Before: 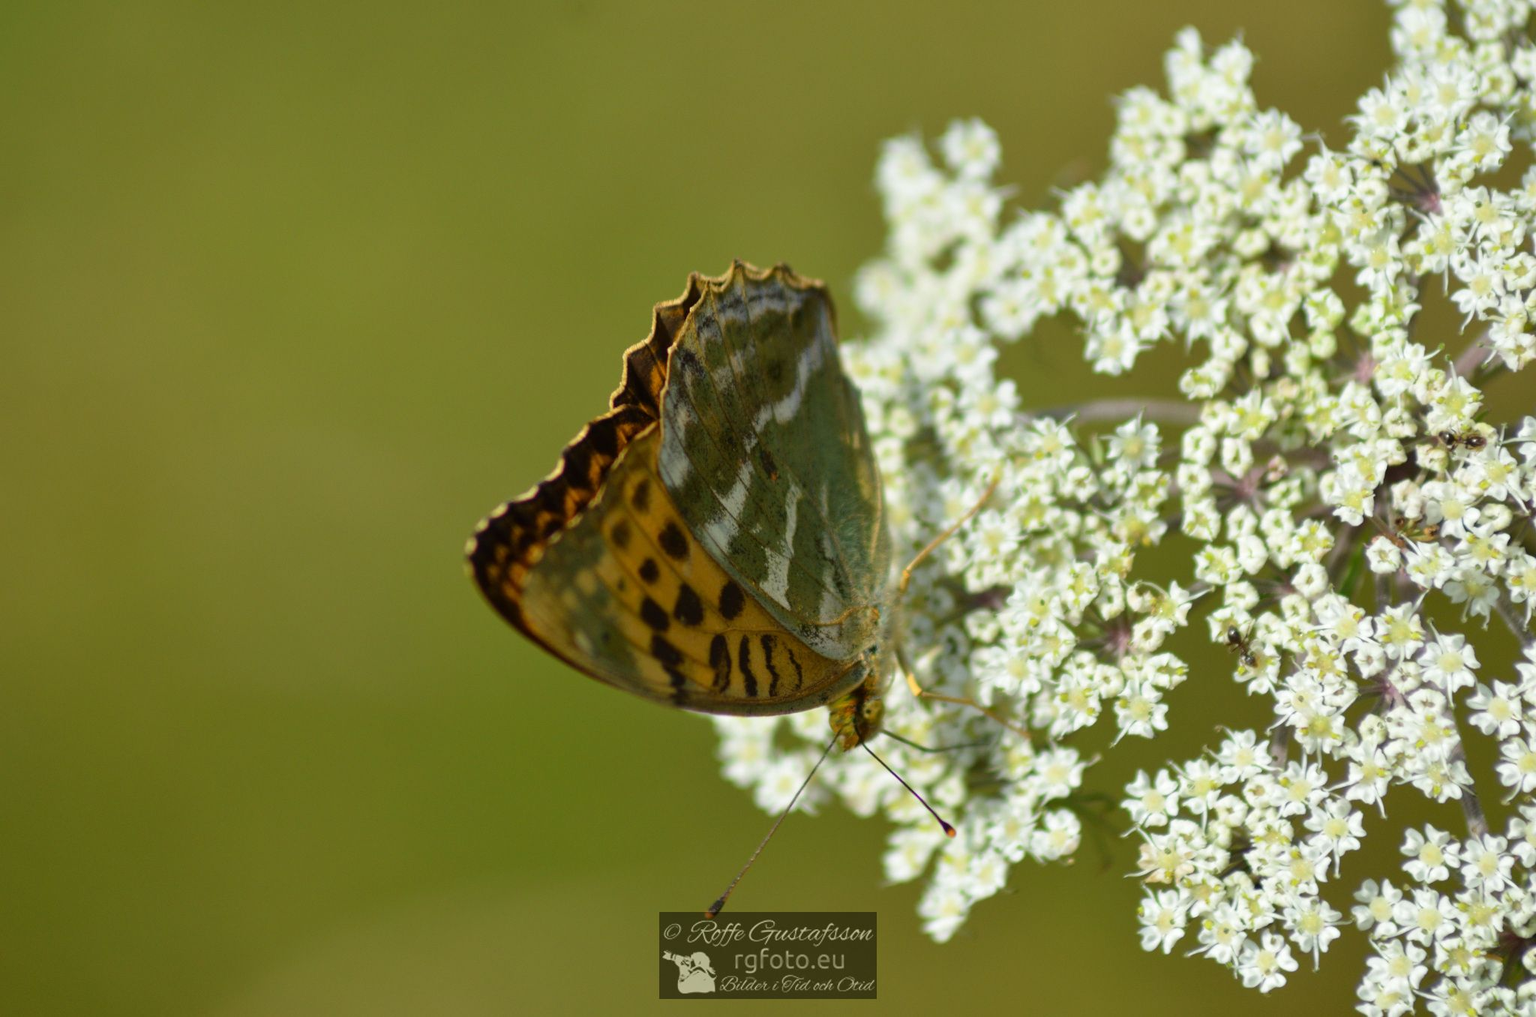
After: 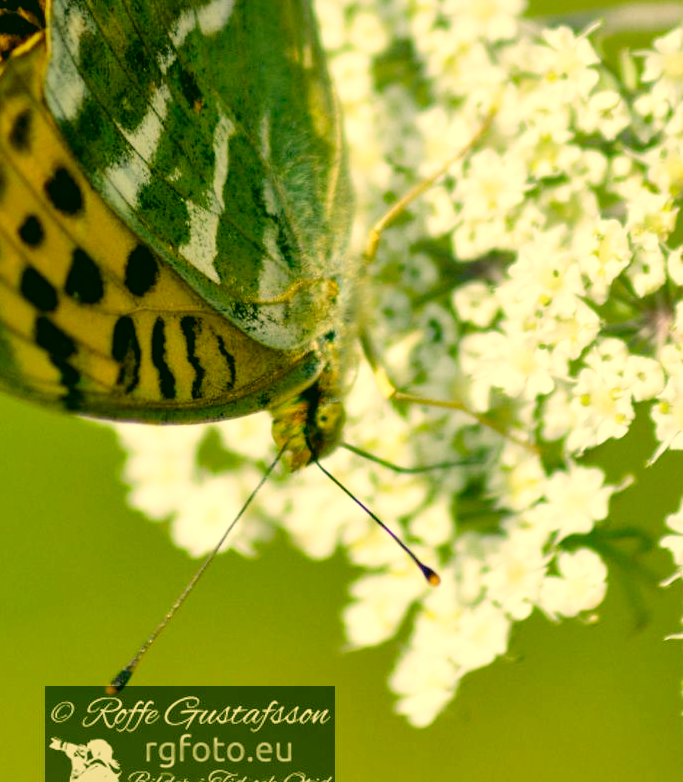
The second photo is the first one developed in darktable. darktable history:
crop: left 40.723%, top 39.106%, right 25.907%, bottom 3.152%
local contrast: mode bilateral grid, contrast 20, coarseness 50, detail 132%, midtone range 0.2
exposure: black level correction 0, exposure 1.001 EV, compensate exposure bias true, compensate highlight preservation false
filmic rgb: black relative exposure -7.75 EV, white relative exposure 4.42 EV, threshold 5.94 EV, target black luminance 0%, hardness 3.76, latitude 50.53%, contrast 1.077, highlights saturation mix 9.97%, shadows ↔ highlights balance -0.238%, add noise in highlights 0.001, preserve chrominance no, color science v3 (2019), use custom middle-gray values true, contrast in highlights soft, enable highlight reconstruction true
color correction: highlights a* 5.7, highlights b* 33.78, shadows a* -25.77, shadows b* 3.89
color calibration: illuminant as shot in camera, x 0.358, y 0.373, temperature 4628.91 K
